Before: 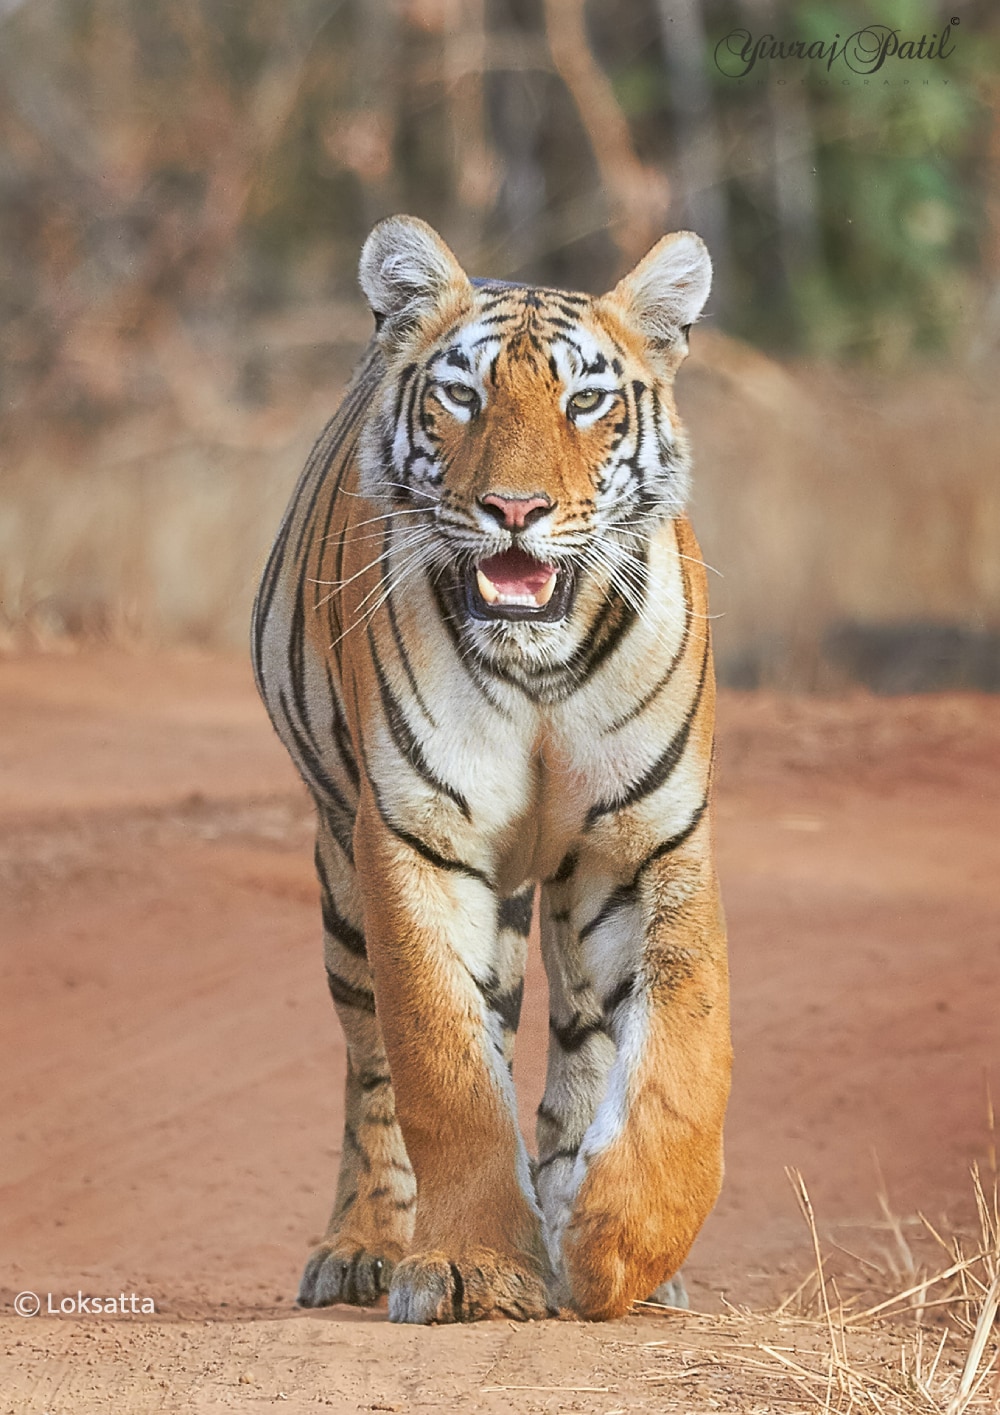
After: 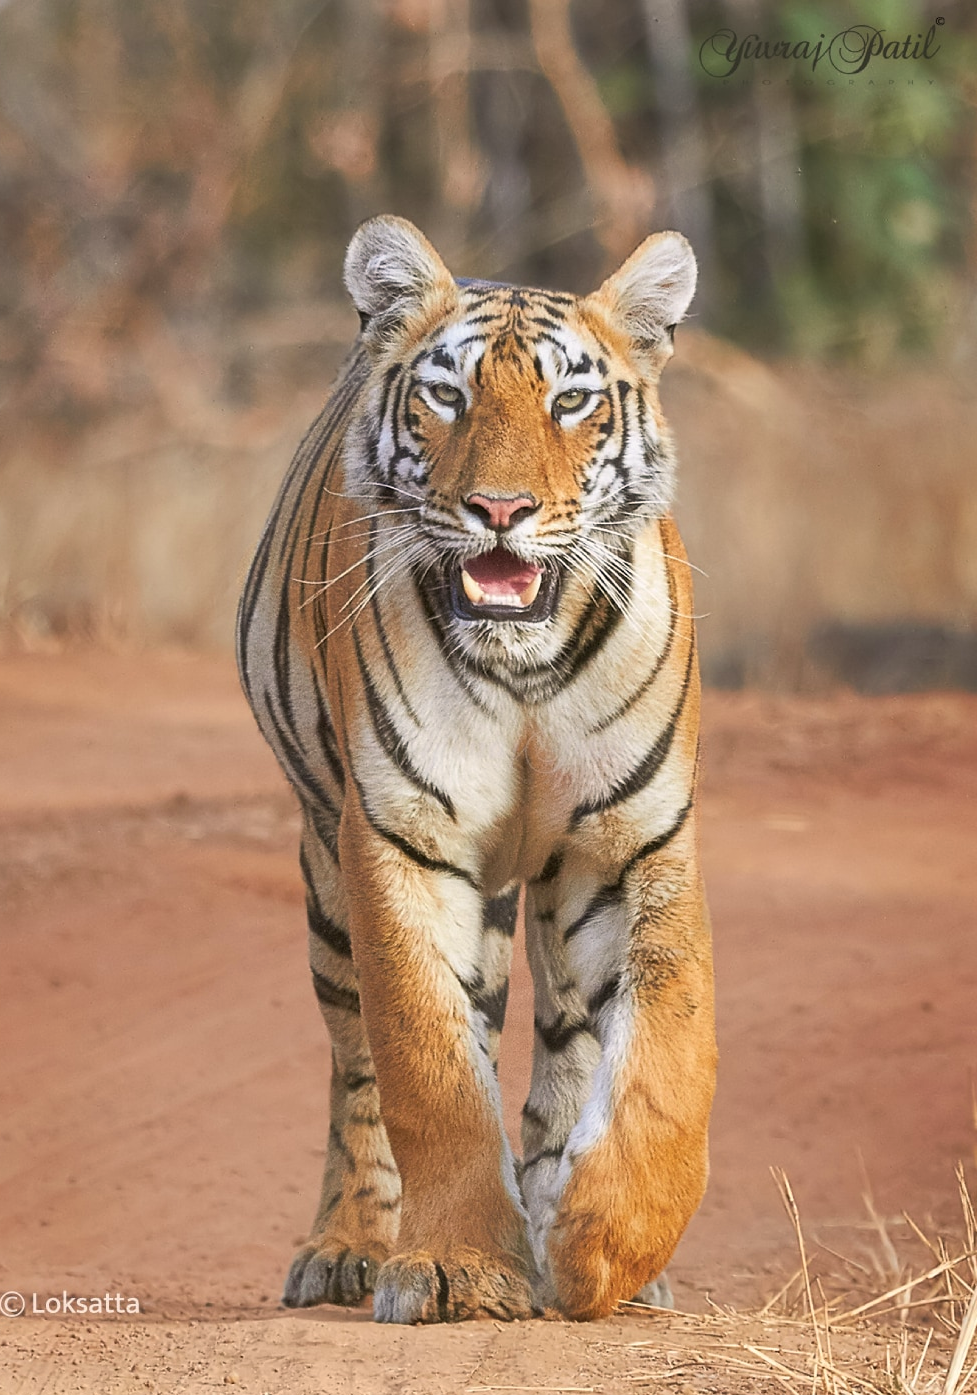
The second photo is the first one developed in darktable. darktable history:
crop and rotate: left 1.56%, right 0.649%, bottom 1.343%
color correction: highlights a* 3.57, highlights b* 5.12
